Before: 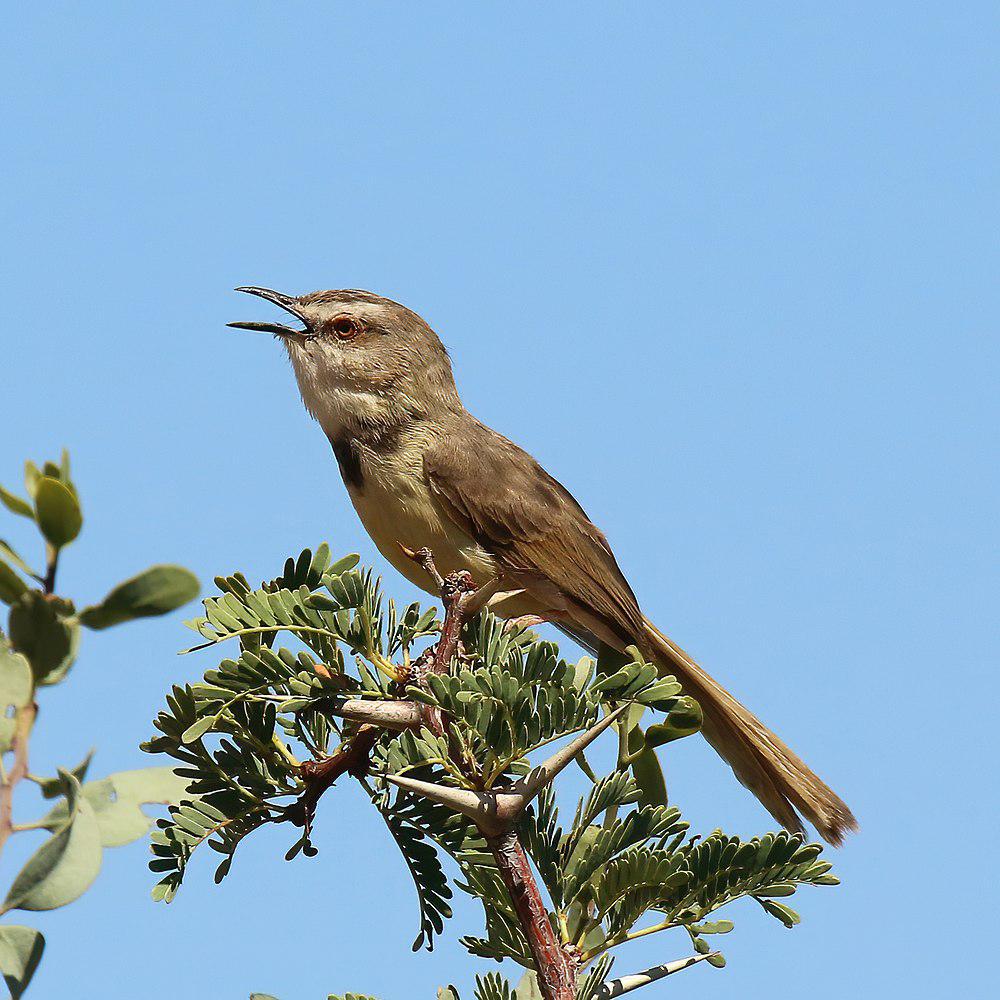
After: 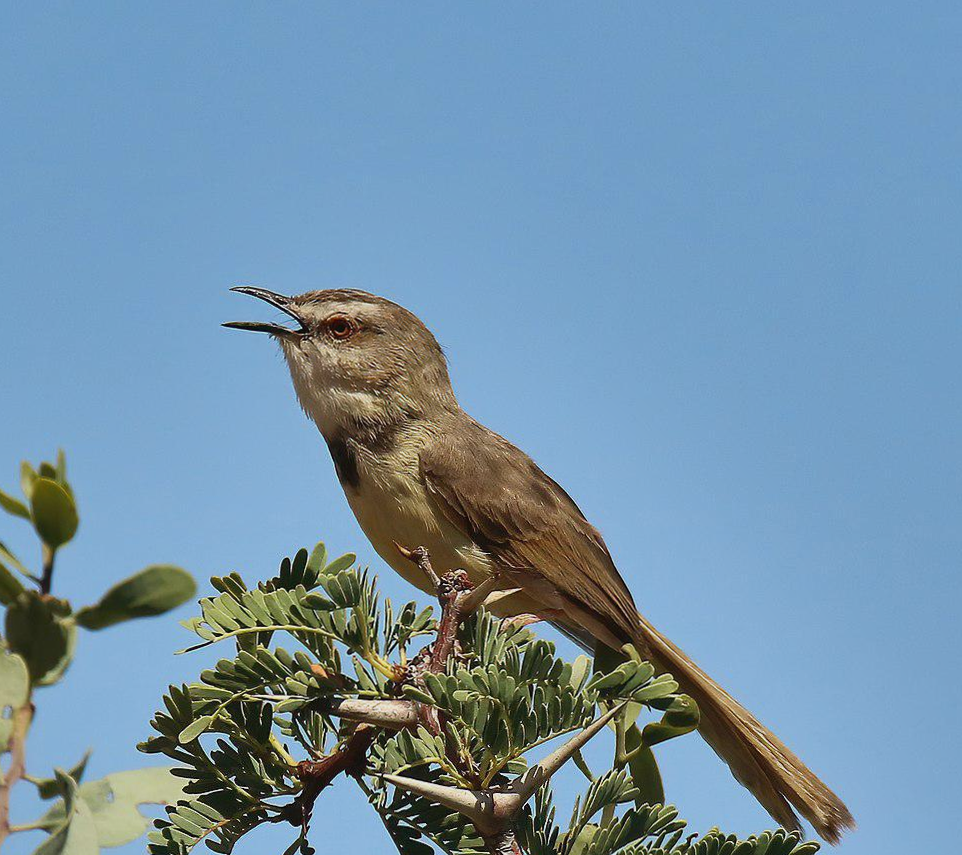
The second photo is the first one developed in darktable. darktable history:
crop and rotate: angle 0.2°, left 0.275%, right 3.127%, bottom 14.18%
exposure: black level correction -0.025, exposure -0.117 EV
shadows and highlights: radius 118.69, shadows 42.21, highlights -61.56, soften with gaussian
